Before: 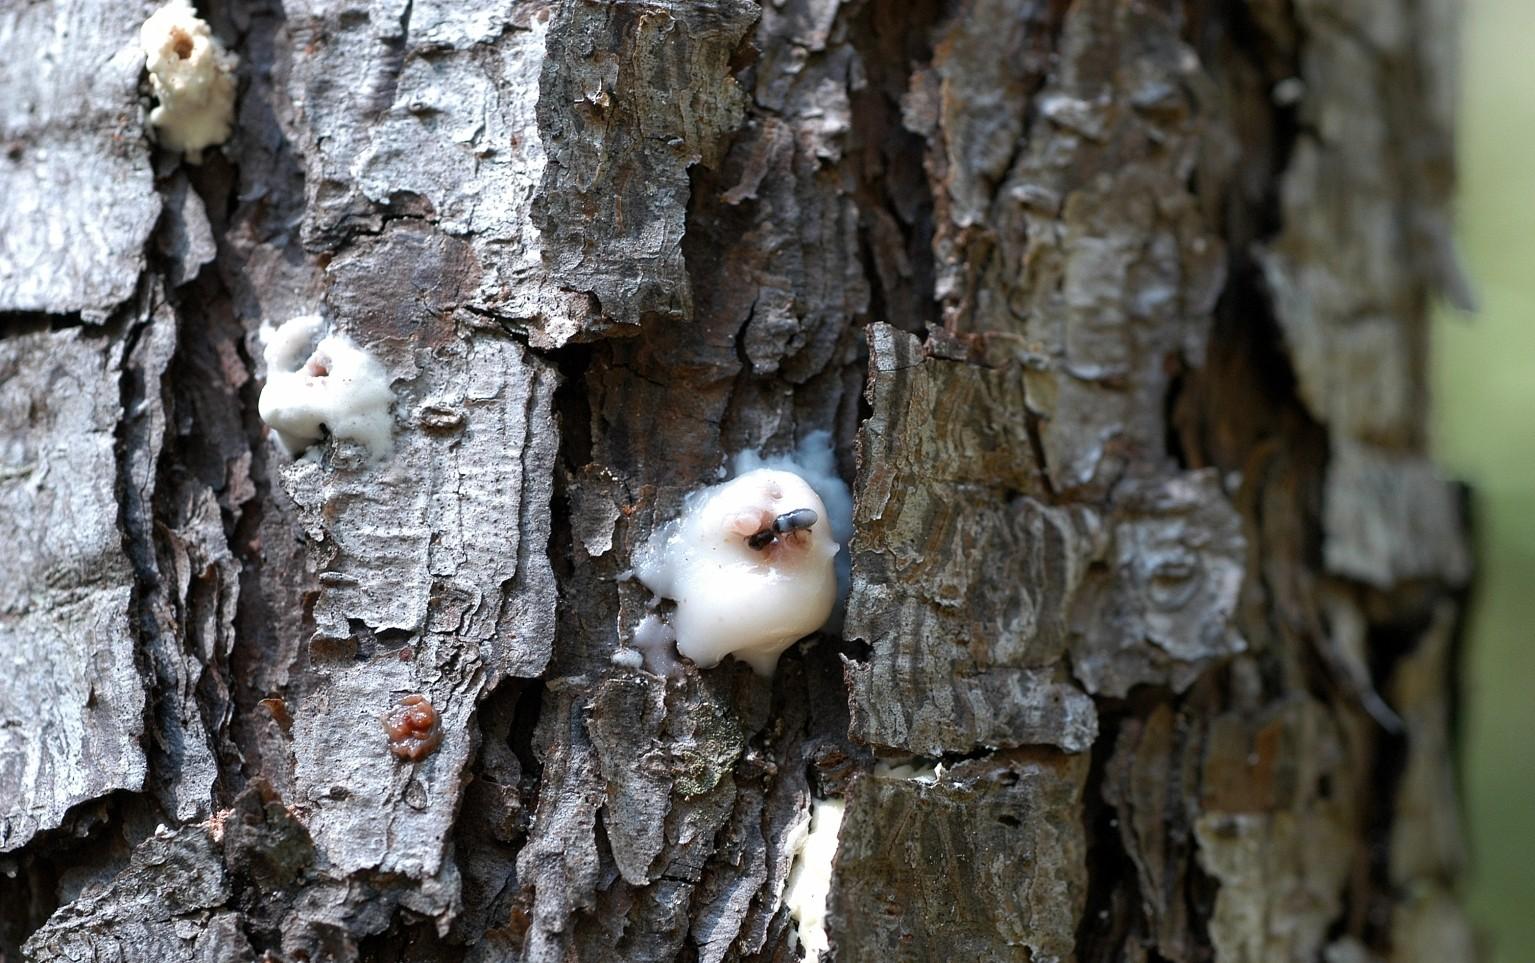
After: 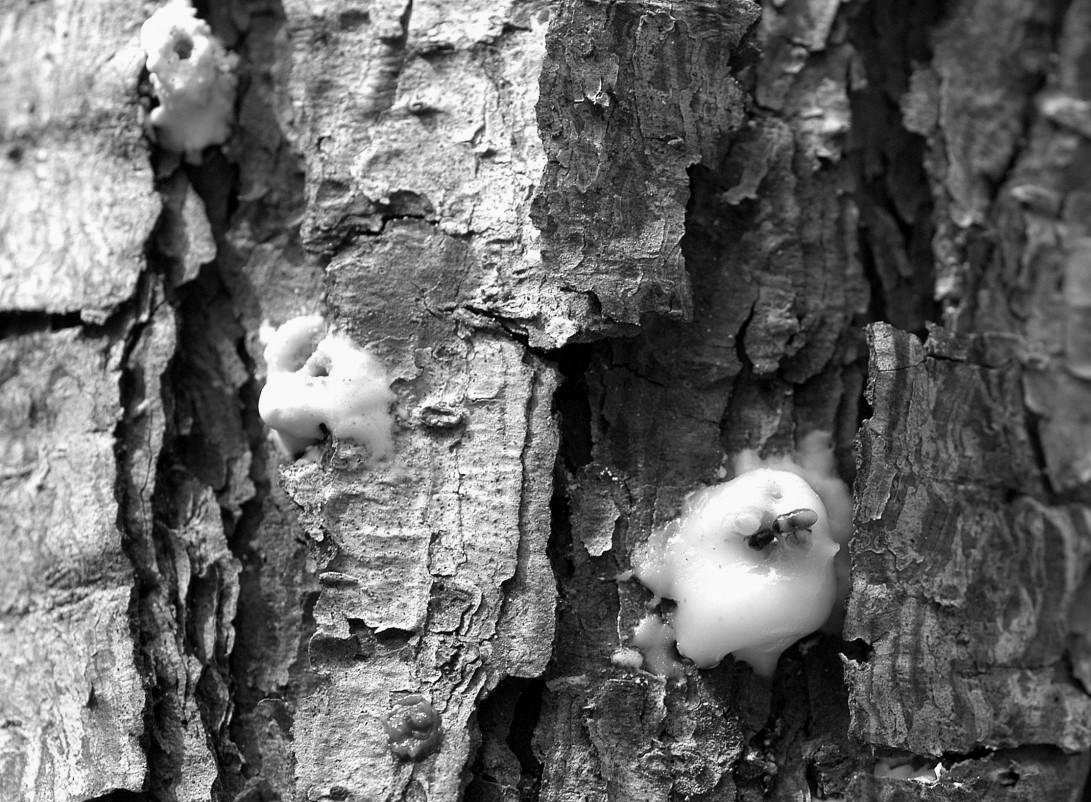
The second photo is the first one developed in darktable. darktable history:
local contrast: mode bilateral grid, contrast 10, coarseness 25, detail 110%, midtone range 0.2
color calibration: output gray [0.267, 0.423, 0.261, 0], illuminant same as pipeline (D50), adaptation none (bypass)
crop: right 28.885%, bottom 16.626%
color correction: saturation 0.5
